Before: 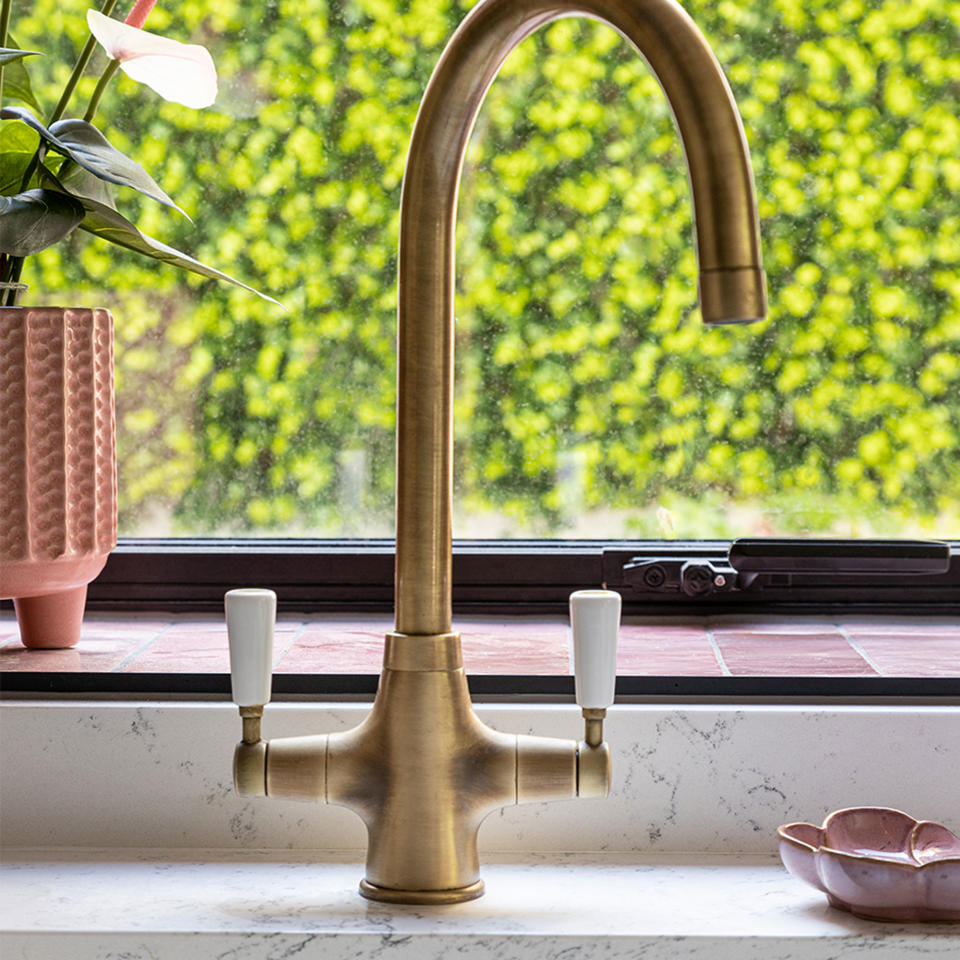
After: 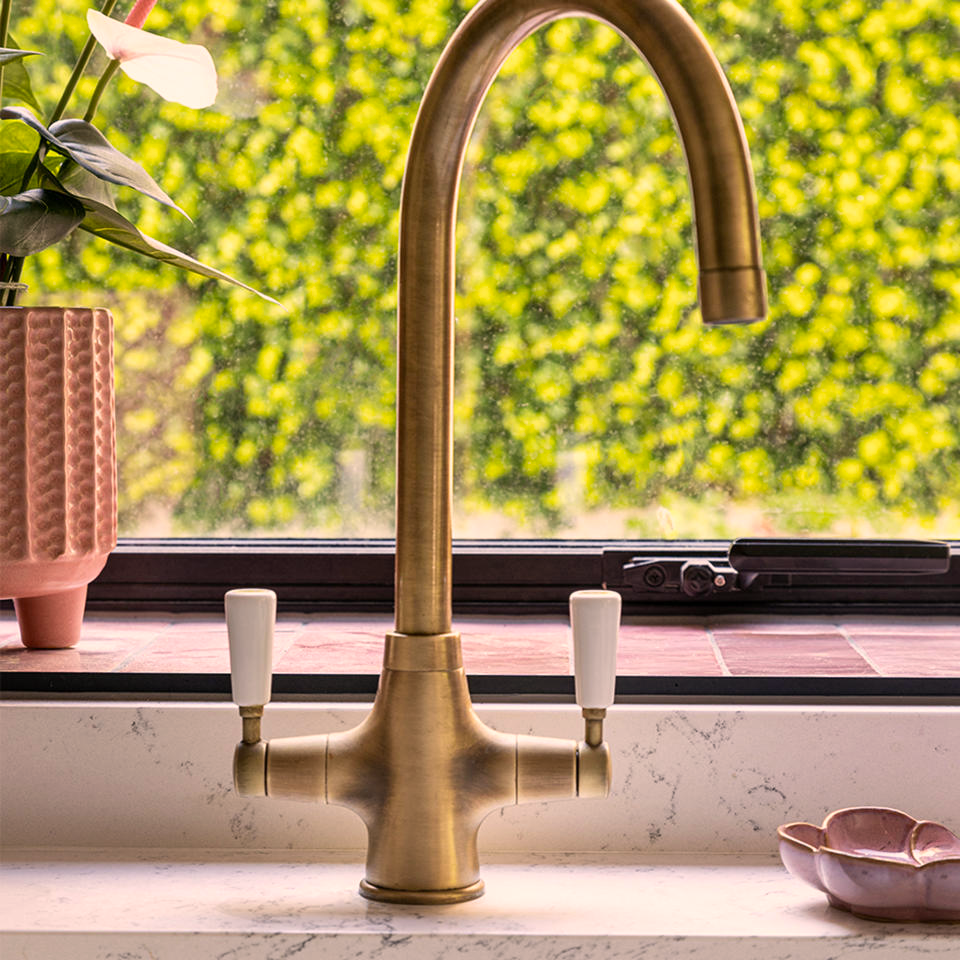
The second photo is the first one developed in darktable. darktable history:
color correction: highlights a* 11.72, highlights b* 11.97
